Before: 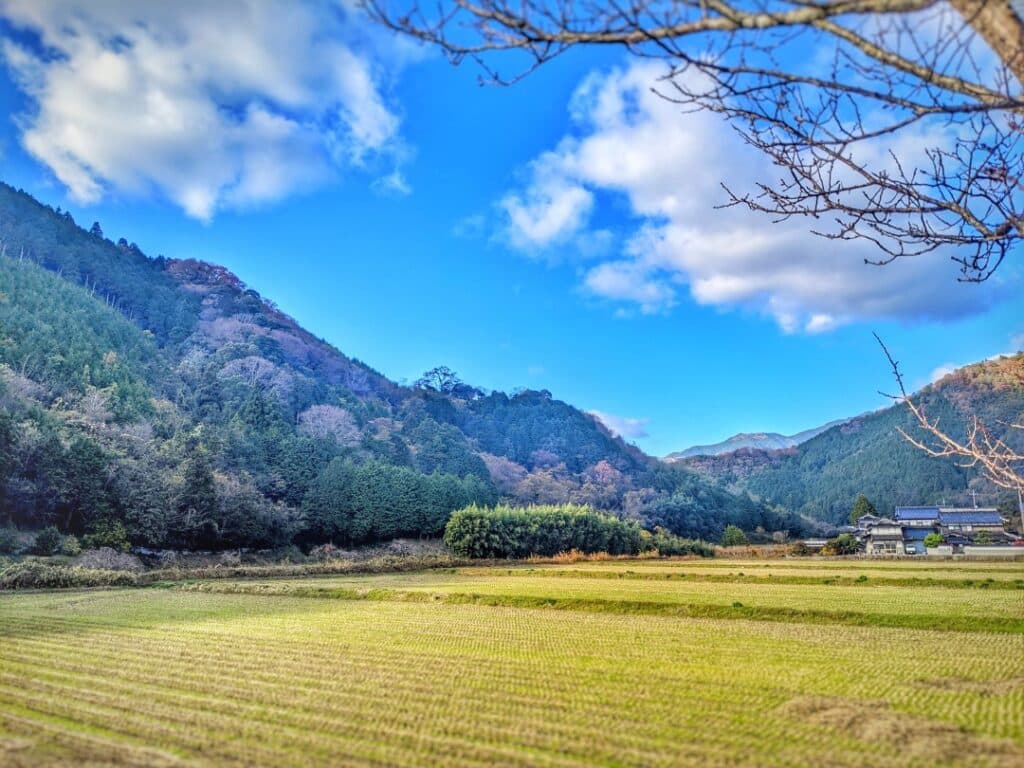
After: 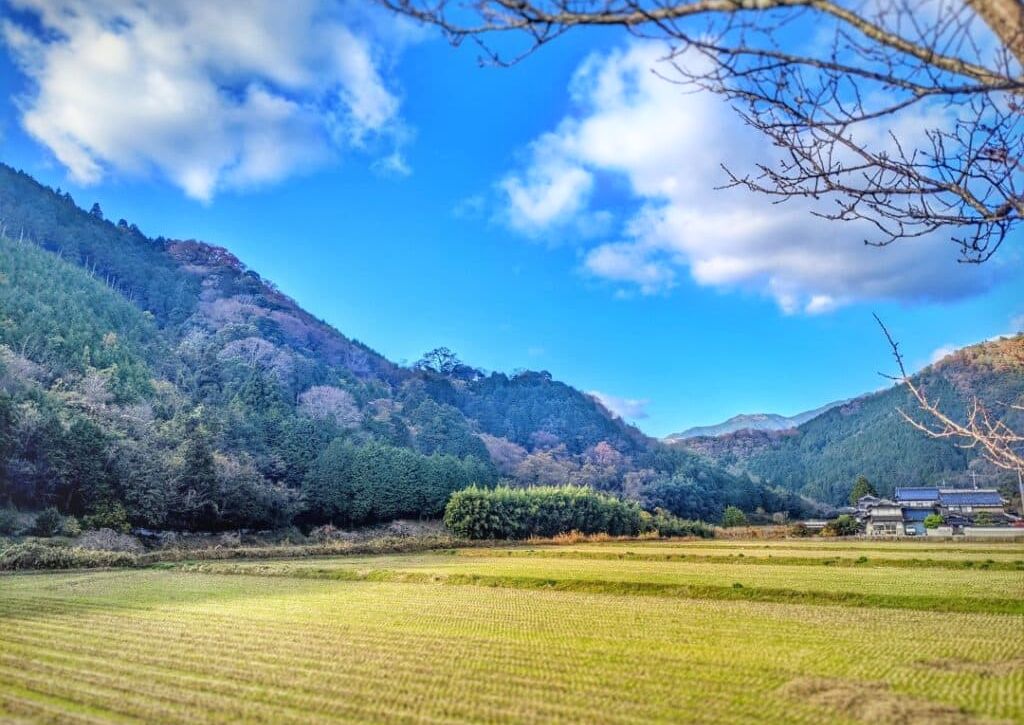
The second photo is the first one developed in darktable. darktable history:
bloom: size 5%, threshold 95%, strength 15%
crop and rotate: top 2.479%, bottom 3.018%
